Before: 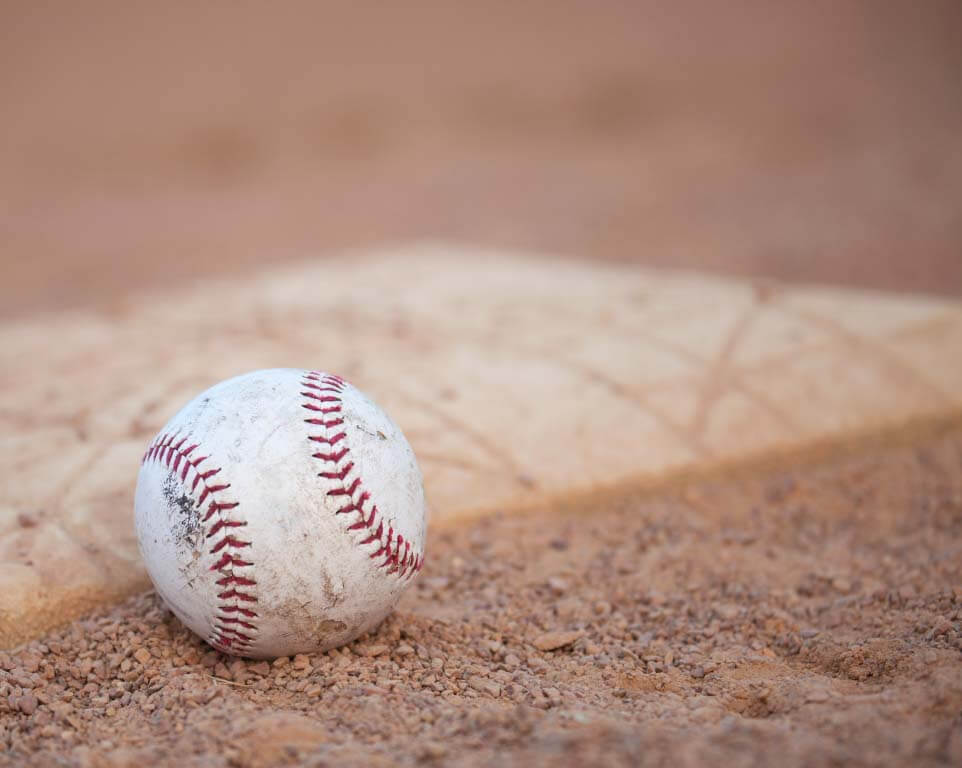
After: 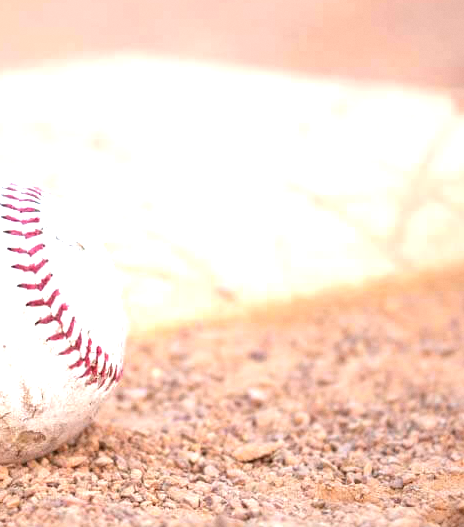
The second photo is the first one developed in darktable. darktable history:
exposure: black level correction 0, exposure 1.3 EV, compensate exposure bias true, compensate highlight preservation false
grain: coarseness 14.57 ISO, strength 8.8%
crop: left 31.379%, top 24.658%, right 20.326%, bottom 6.628%
